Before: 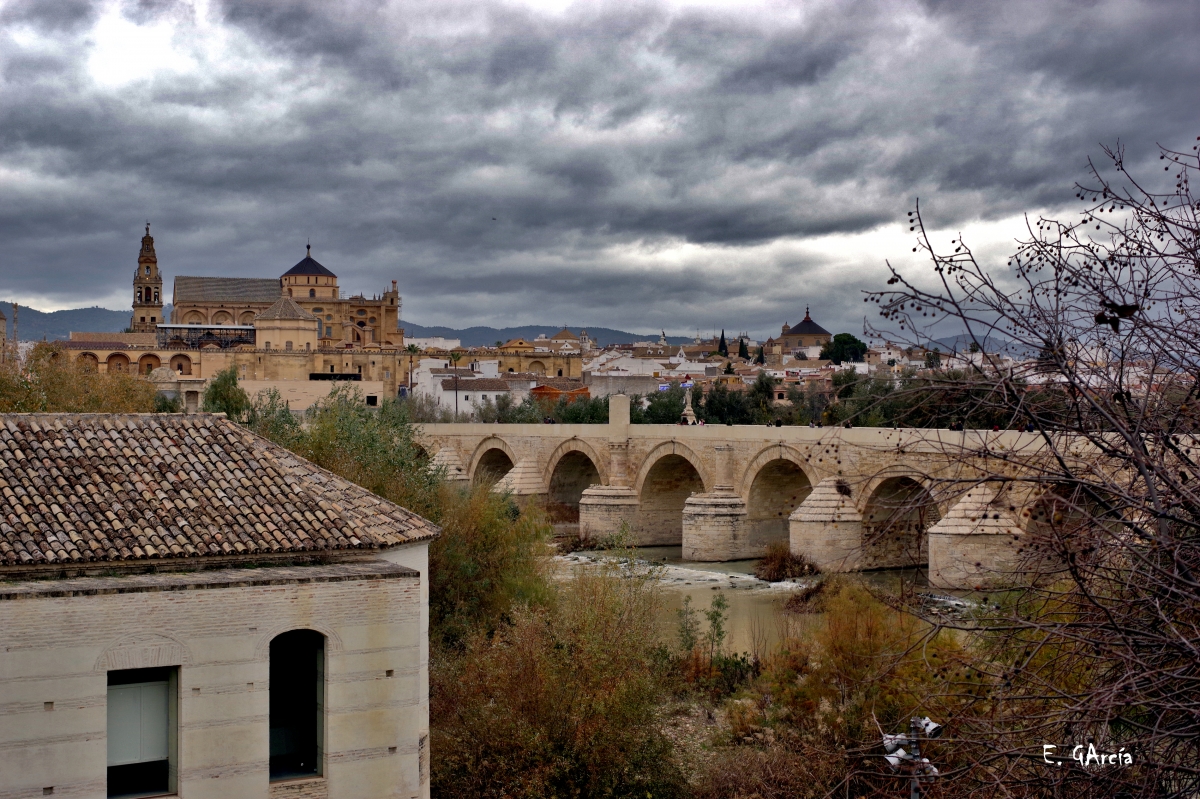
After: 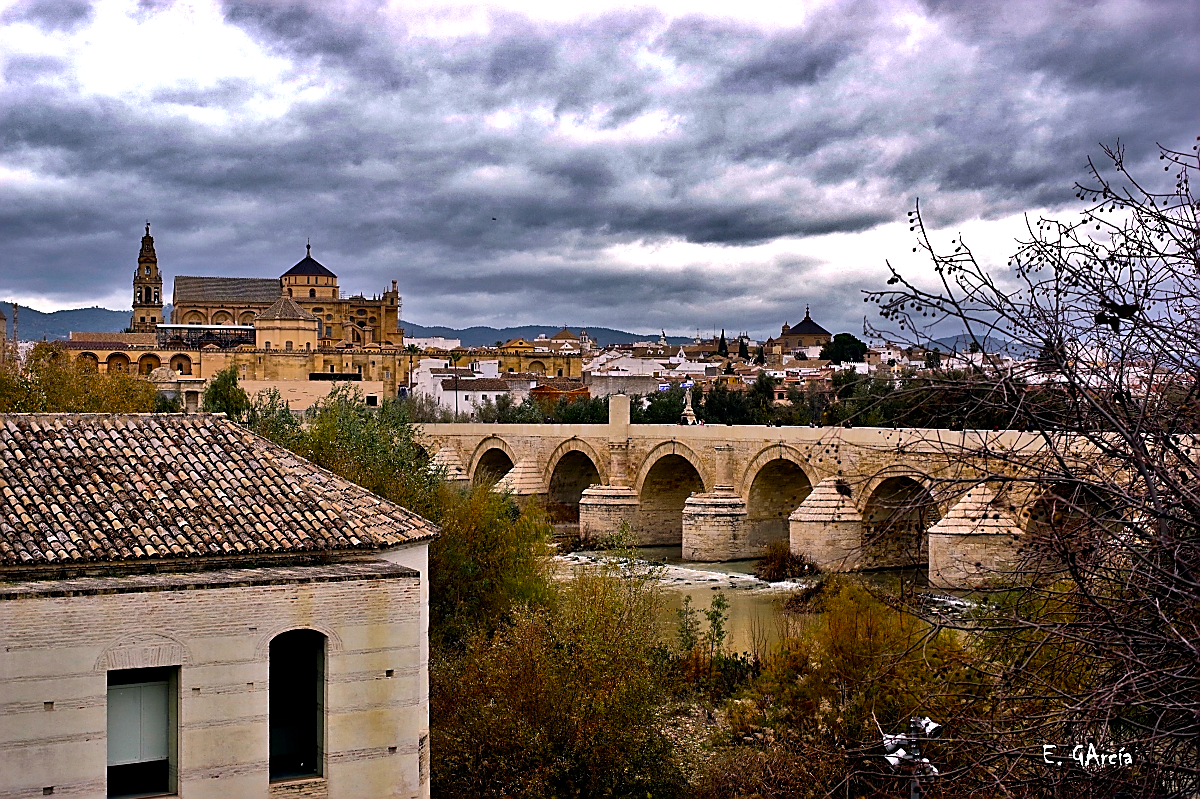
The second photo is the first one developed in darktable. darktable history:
tone equalizer: -8 EV -0.751 EV, -7 EV -0.733 EV, -6 EV -0.603 EV, -5 EV -0.383 EV, -3 EV 0.365 EV, -2 EV 0.6 EV, -1 EV 0.684 EV, +0 EV 0.722 EV, edges refinement/feathering 500, mask exposure compensation -1.57 EV, preserve details no
color balance rgb: highlights gain › chroma 2.051%, highlights gain › hue 291.43°, perceptual saturation grading › global saturation 19.8%, global vibrance 40.707%
sharpen: radius 1.404, amount 1.257, threshold 0.842
